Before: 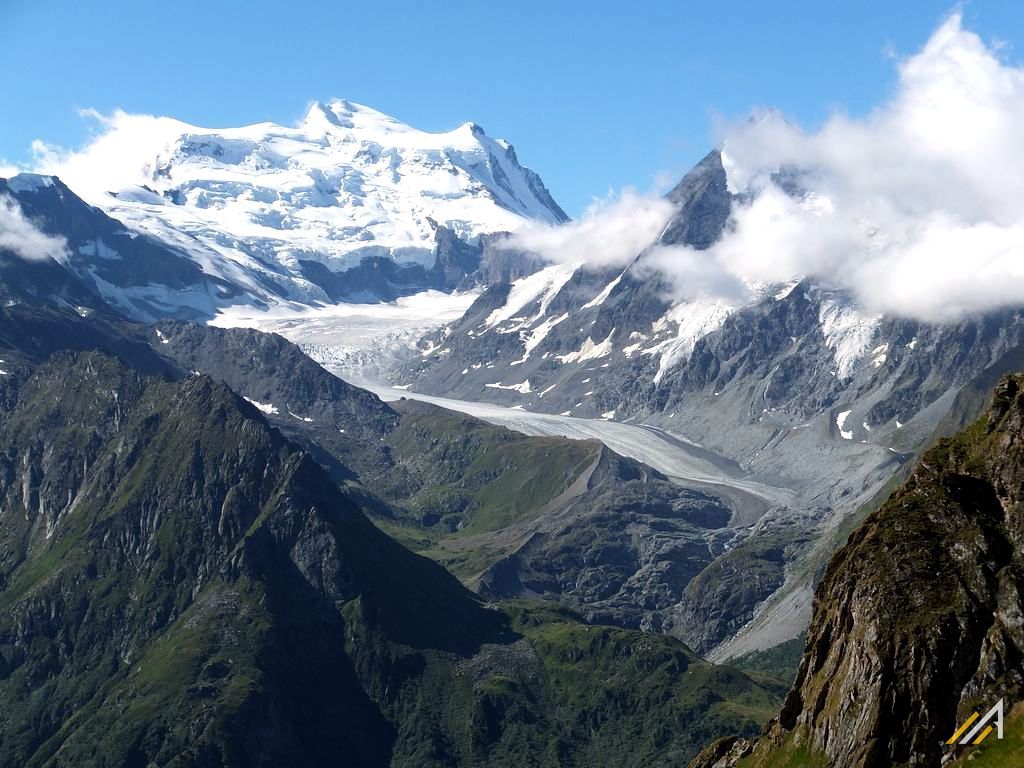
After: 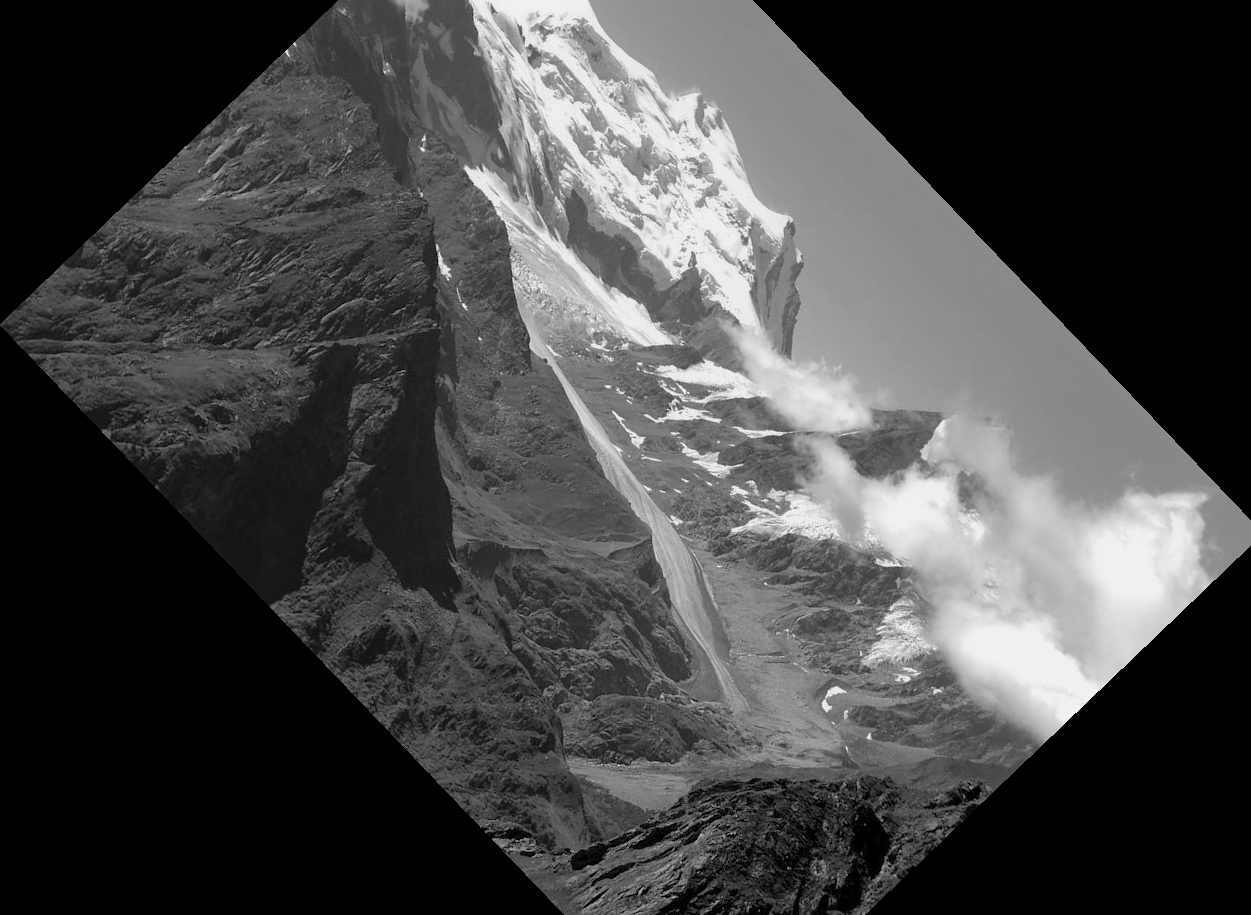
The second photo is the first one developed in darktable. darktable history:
crop and rotate: angle -46.26°, top 16.234%, right 0.912%, bottom 11.704%
shadows and highlights: on, module defaults
monochrome: a 30.25, b 92.03
